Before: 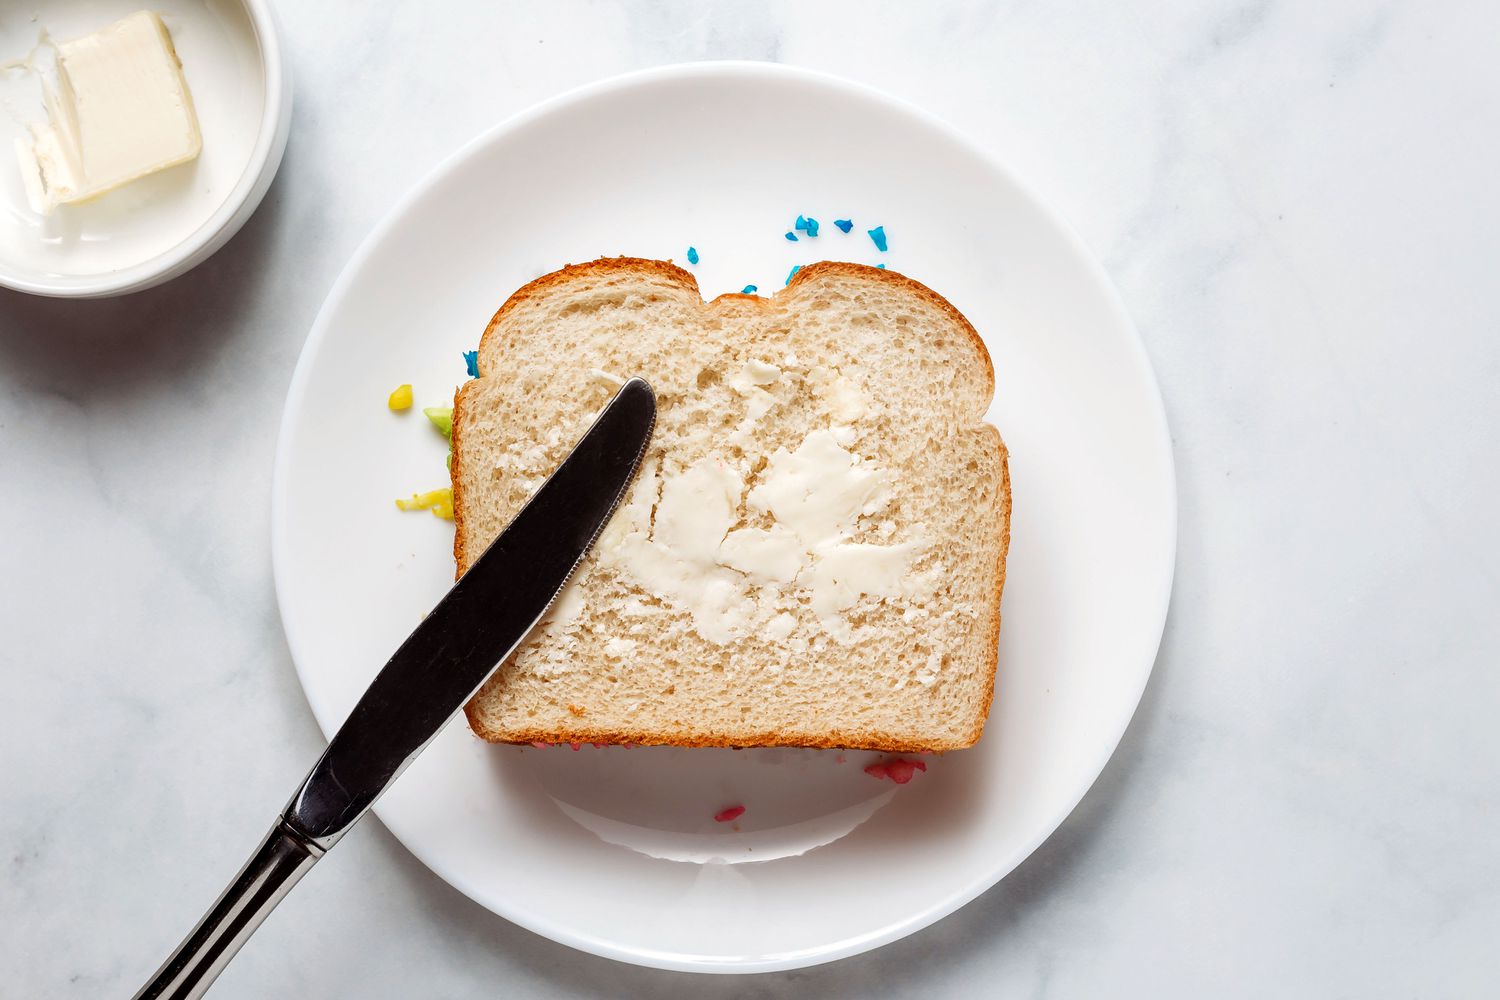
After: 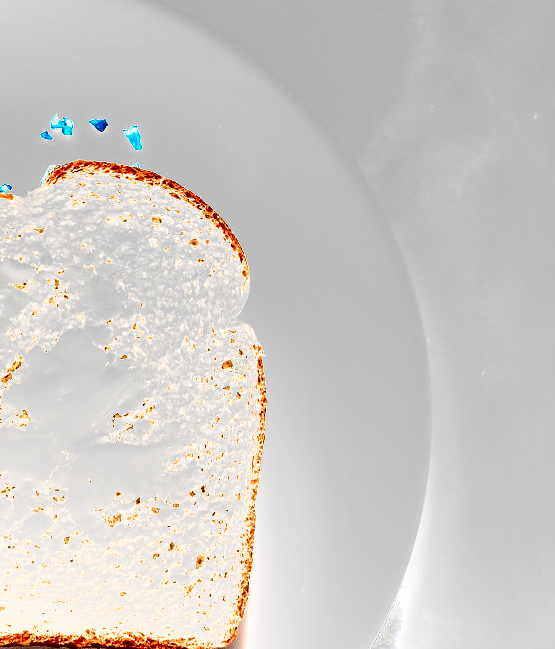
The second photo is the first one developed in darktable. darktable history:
color balance rgb: perceptual saturation grading › global saturation 20%, perceptual saturation grading › highlights -49.039%, perceptual saturation grading › shadows 24.563%, global vibrance -24.164%
crop and rotate: left 49.68%, top 10.149%, right 13.258%, bottom 24.897%
exposure: black level correction 0, exposure 1.097 EV, compensate highlight preservation false
tone equalizer: -8 EV -0.43 EV, -7 EV -0.381 EV, -6 EV -0.321 EV, -5 EV -0.204 EV, -3 EV 0.237 EV, -2 EV 0.315 EV, -1 EV 0.373 EV, +0 EV 0.394 EV
shadows and highlights: radius 265.15, soften with gaussian
